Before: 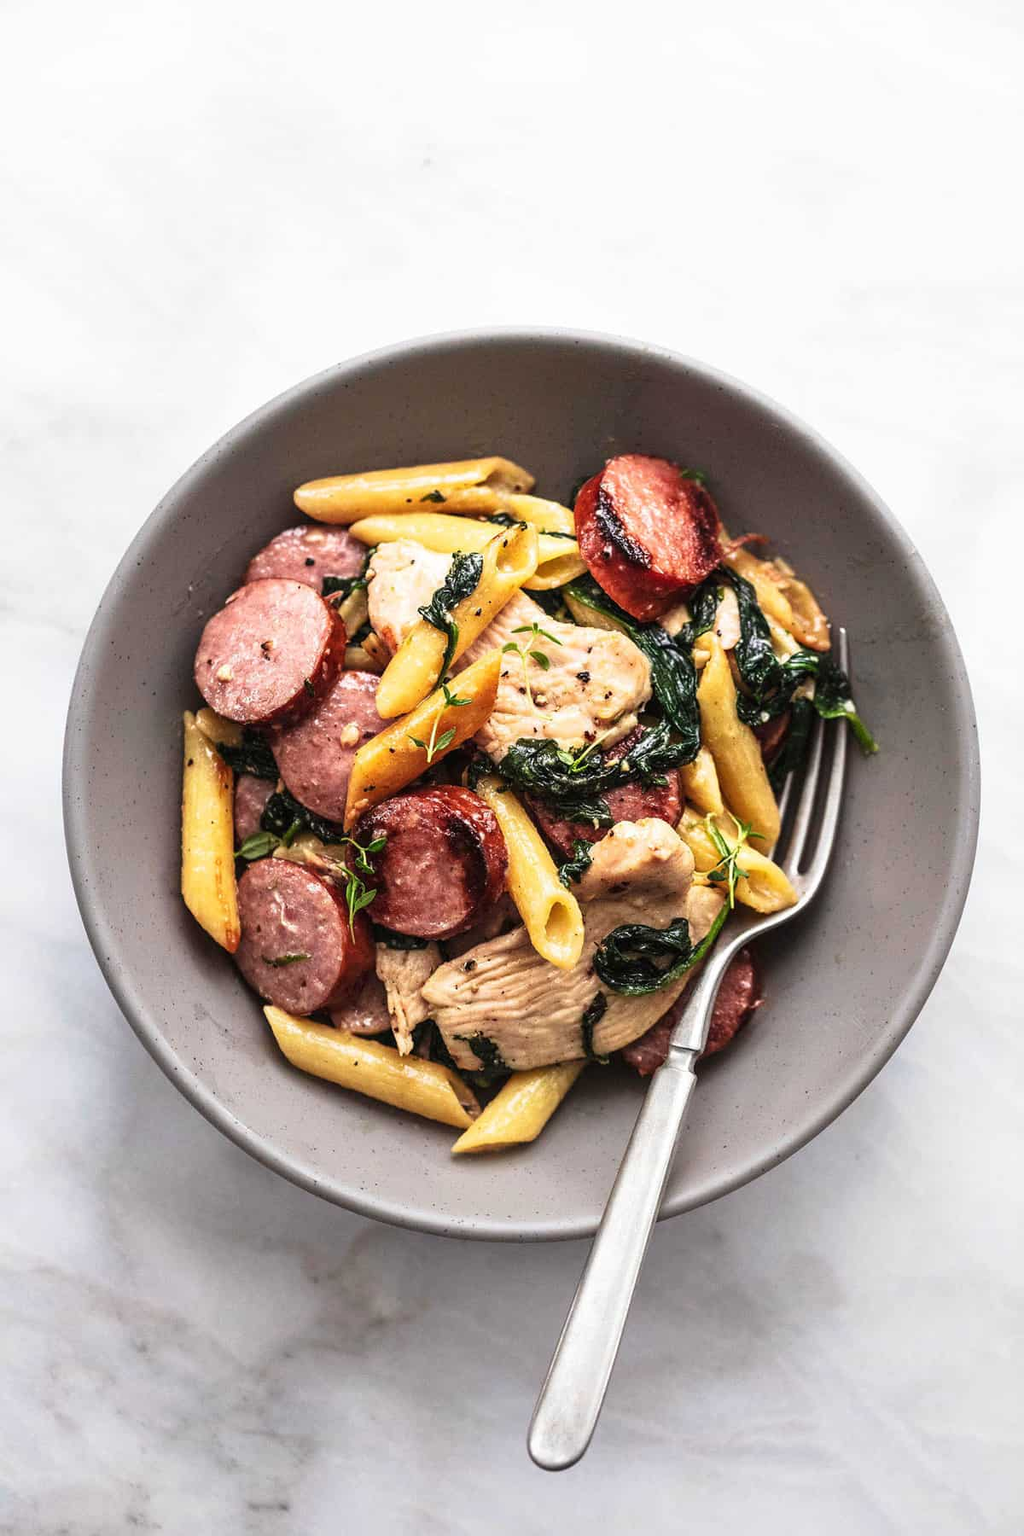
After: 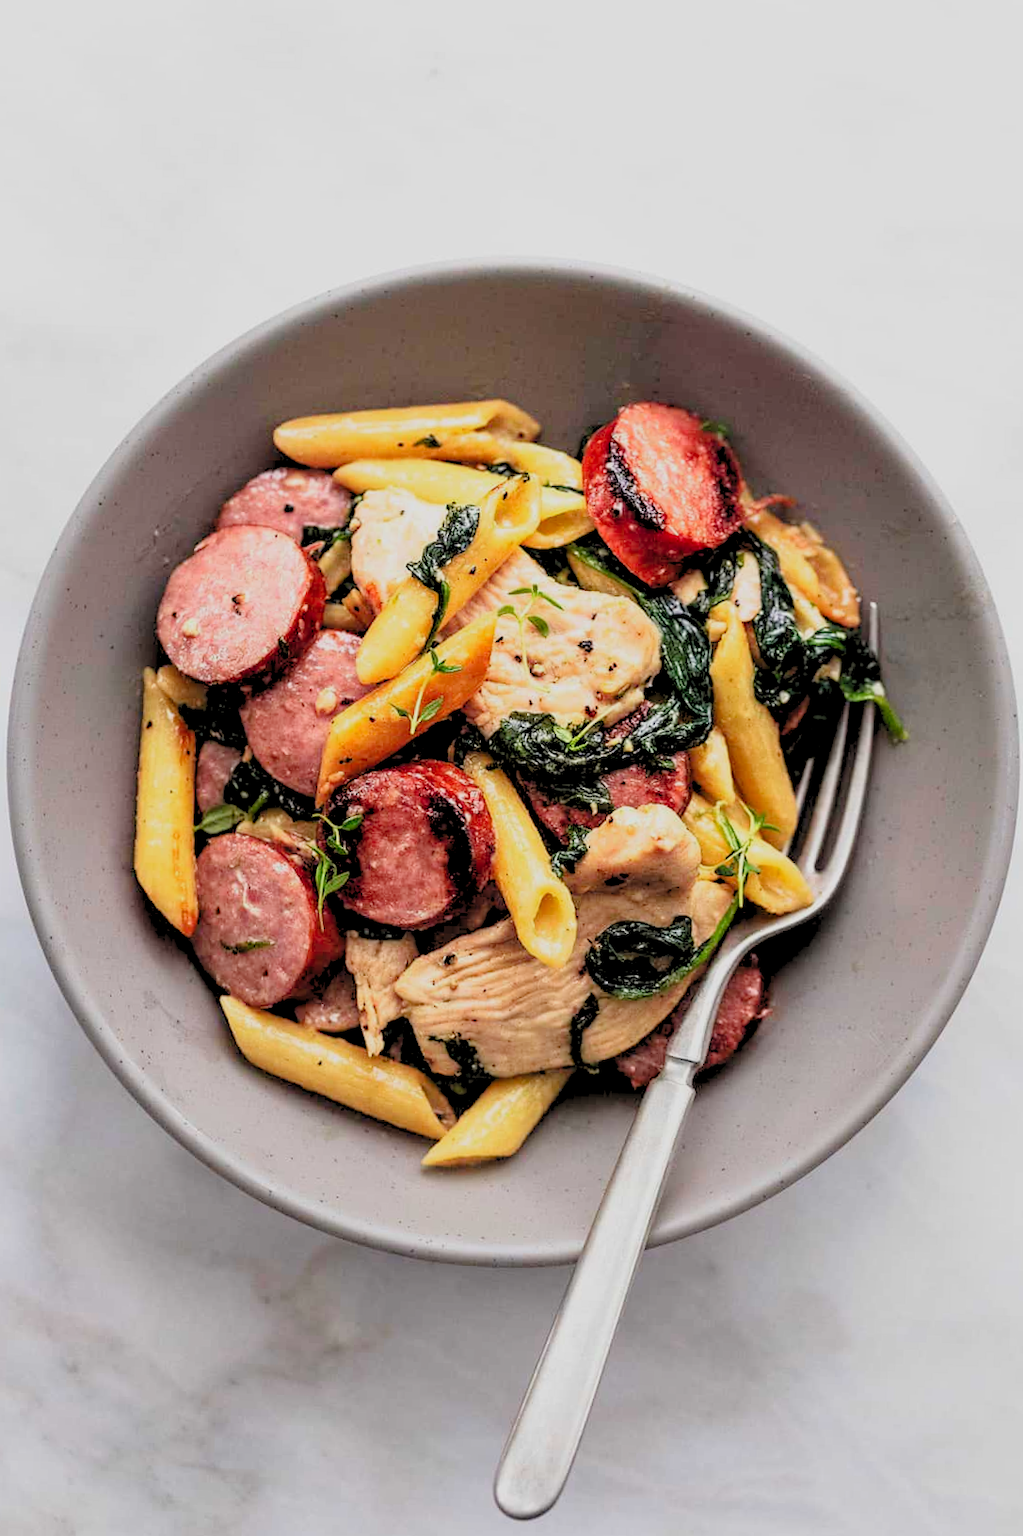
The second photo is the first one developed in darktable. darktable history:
crop and rotate: angle -2.06°, left 3.109%, top 3.802%, right 1.419%, bottom 0.645%
exposure: black level correction 0, exposure -0.797 EV, compensate highlight preservation false
tone equalizer: edges refinement/feathering 500, mask exposure compensation -1.57 EV, preserve details no
levels: levels [0.072, 0.414, 0.976]
